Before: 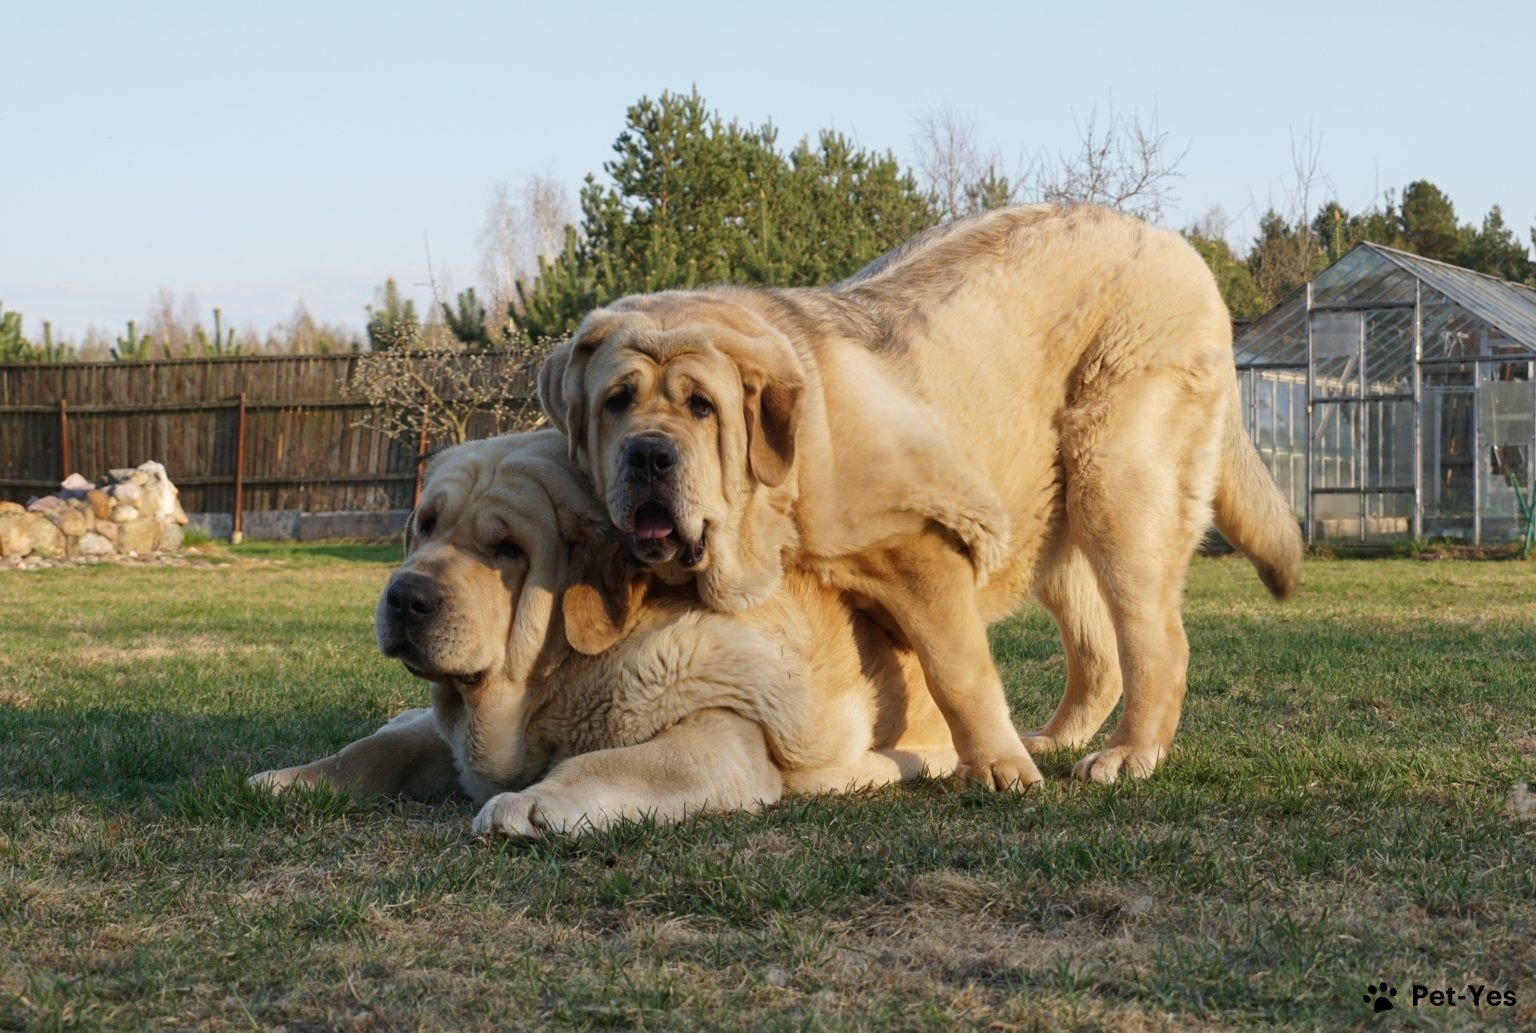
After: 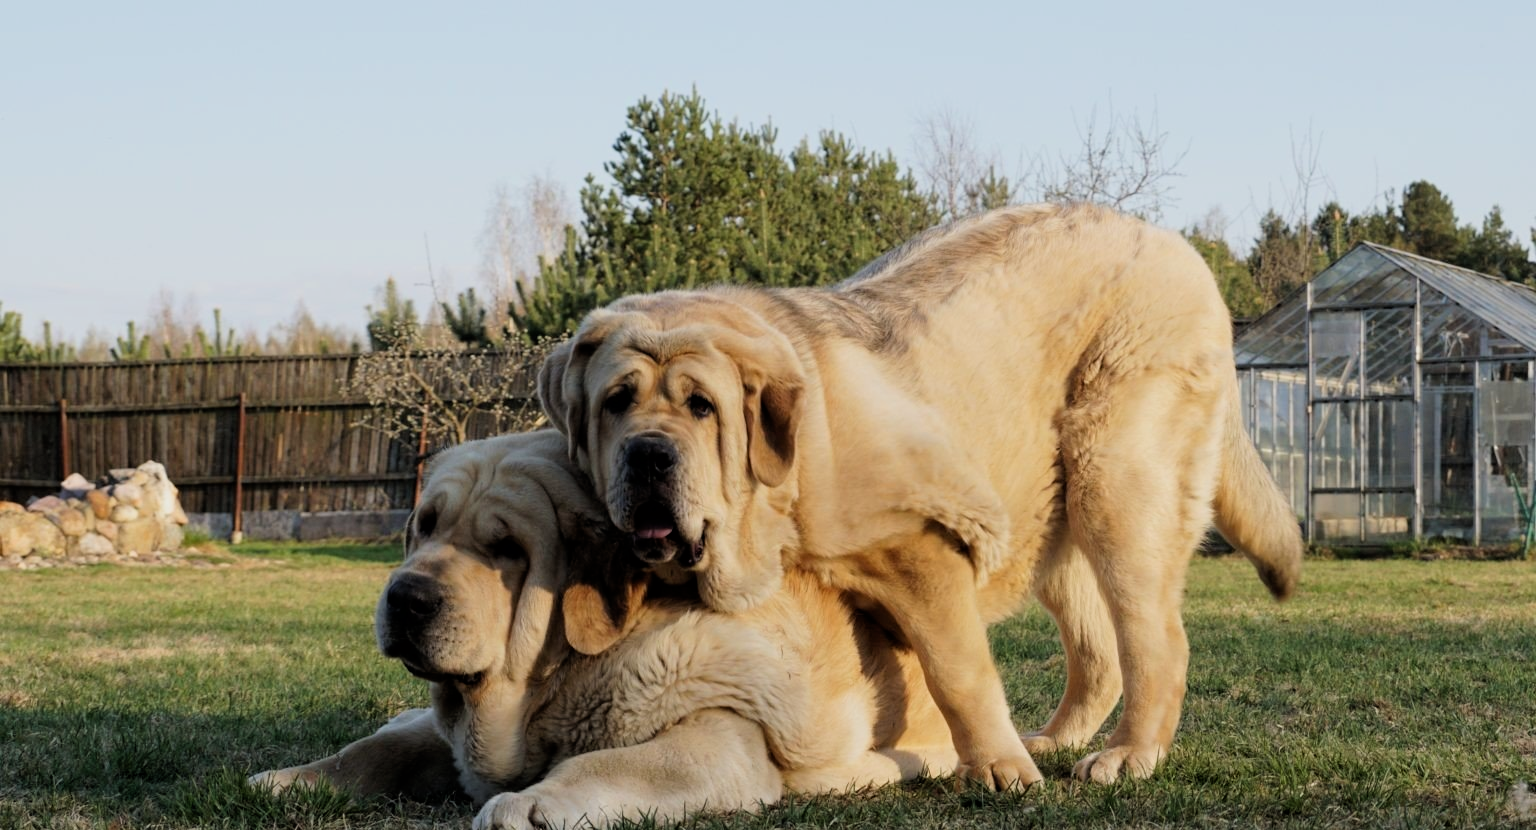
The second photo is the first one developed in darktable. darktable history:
filmic rgb: black relative exposure -11.81 EV, white relative exposure 5.44 EV, hardness 4.49, latitude 49.31%, contrast 1.141
crop: bottom 19.557%
